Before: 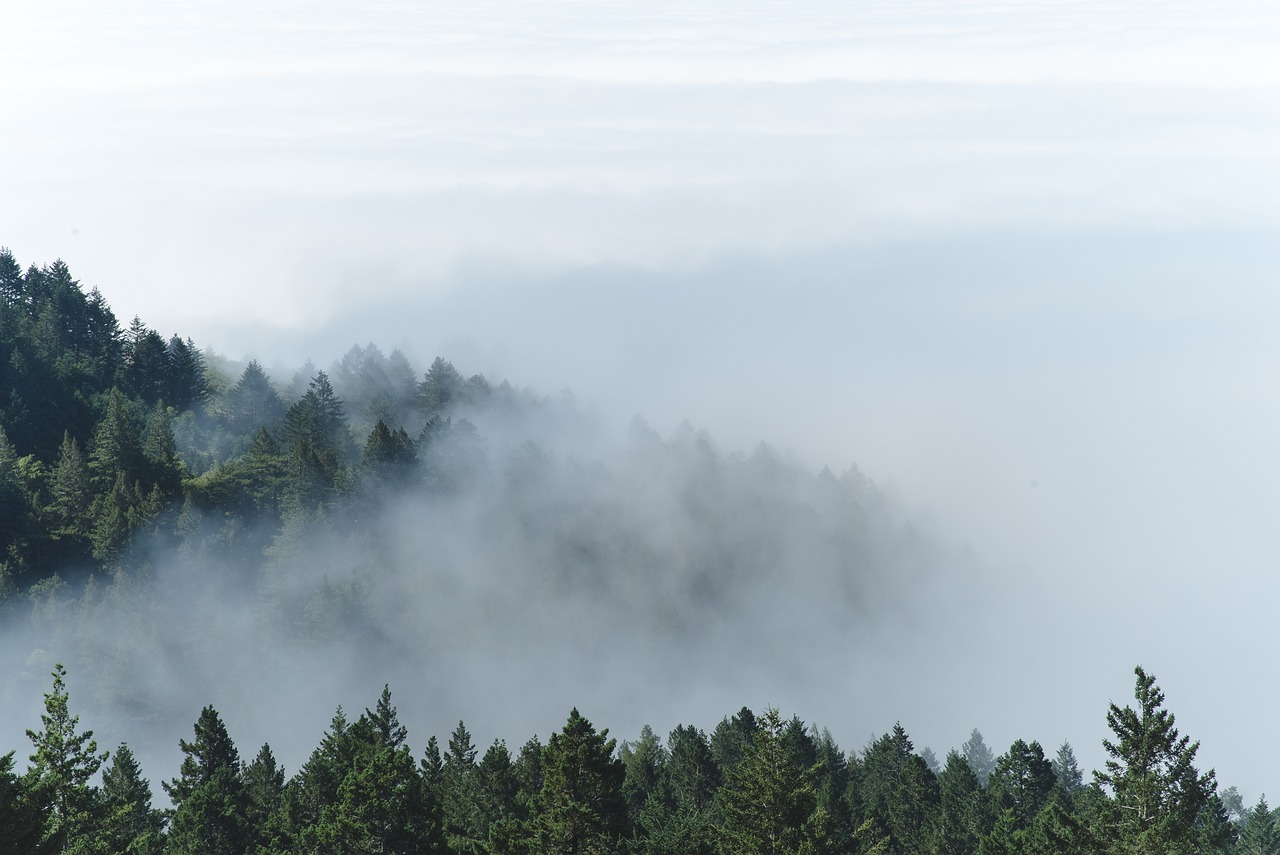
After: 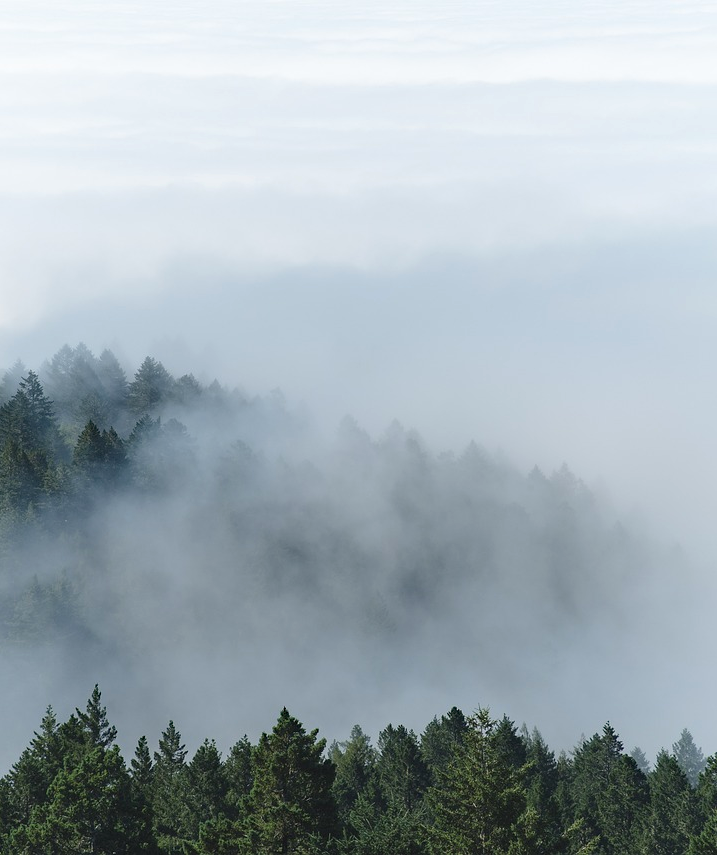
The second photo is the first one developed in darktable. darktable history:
haze removal: compatibility mode true, adaptive false
crop and rotate: left 22.708%, right 21.243%
